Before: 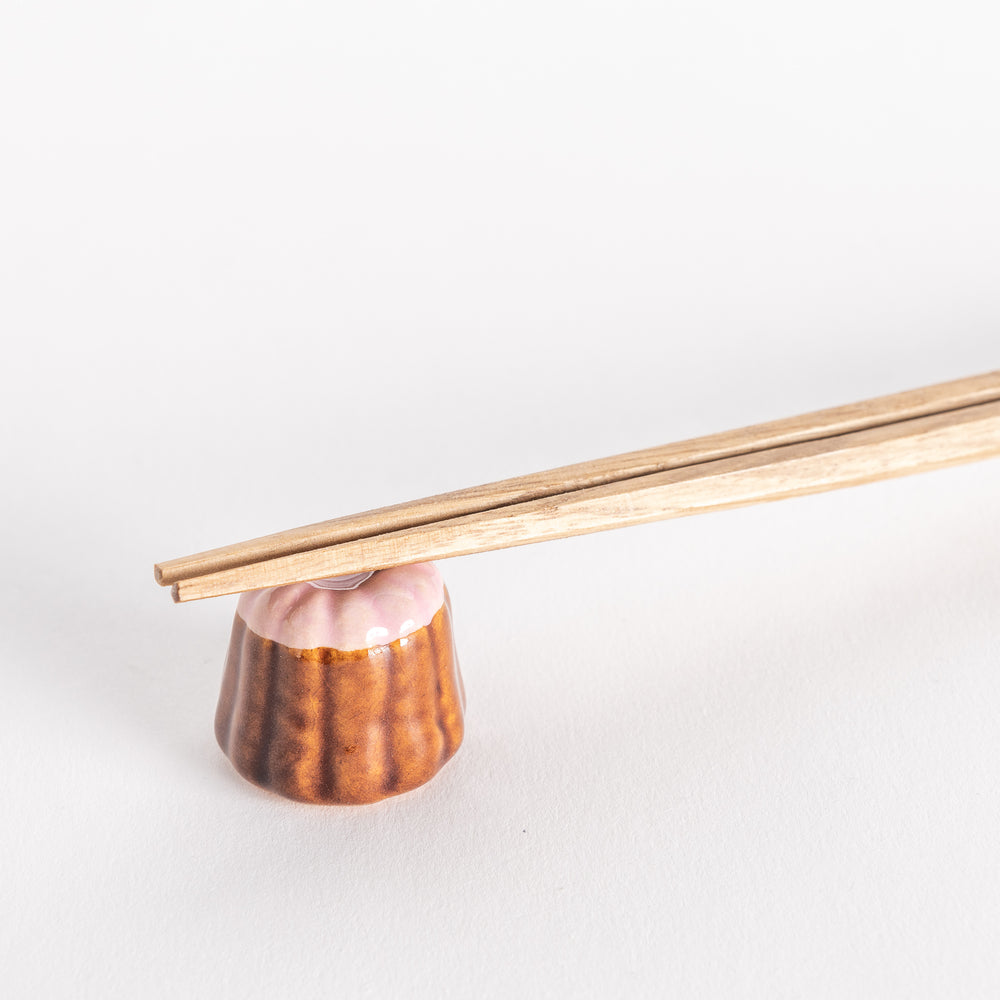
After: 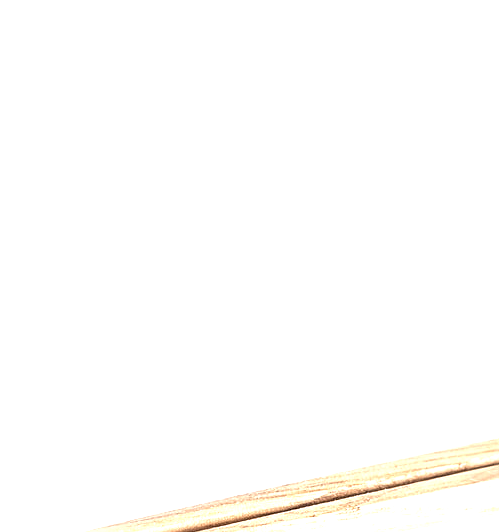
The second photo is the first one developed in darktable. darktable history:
exposure: black level correction 0, exposure 0.95 EV, compensate exposure bias true, compensate highlight preservation false
sharpen: on, module defaults
local contrast: on, module defaults
crop: left 19.833%, right 30.246%, bottom 46.797%
